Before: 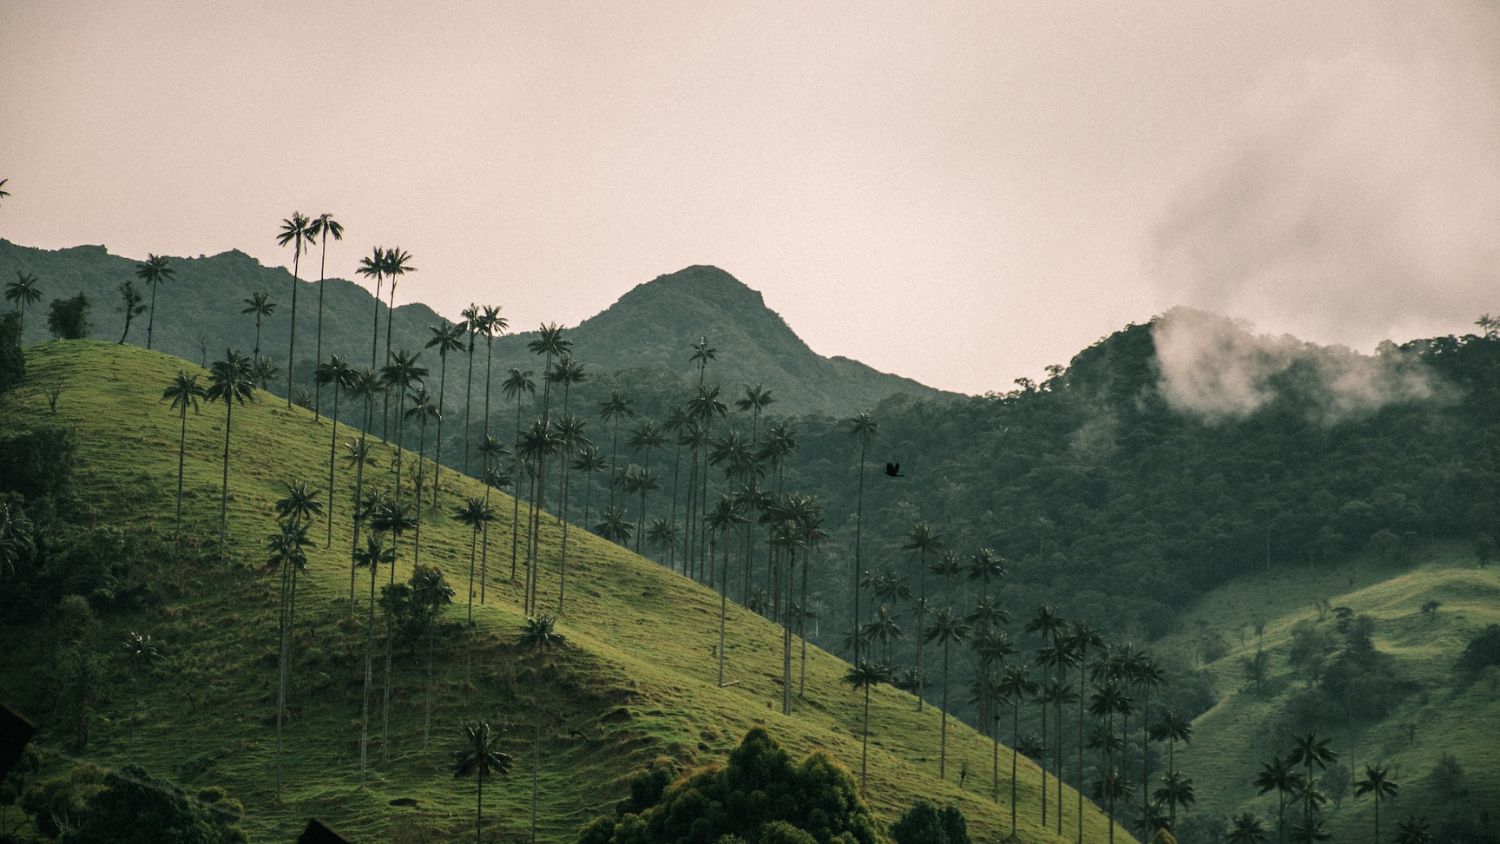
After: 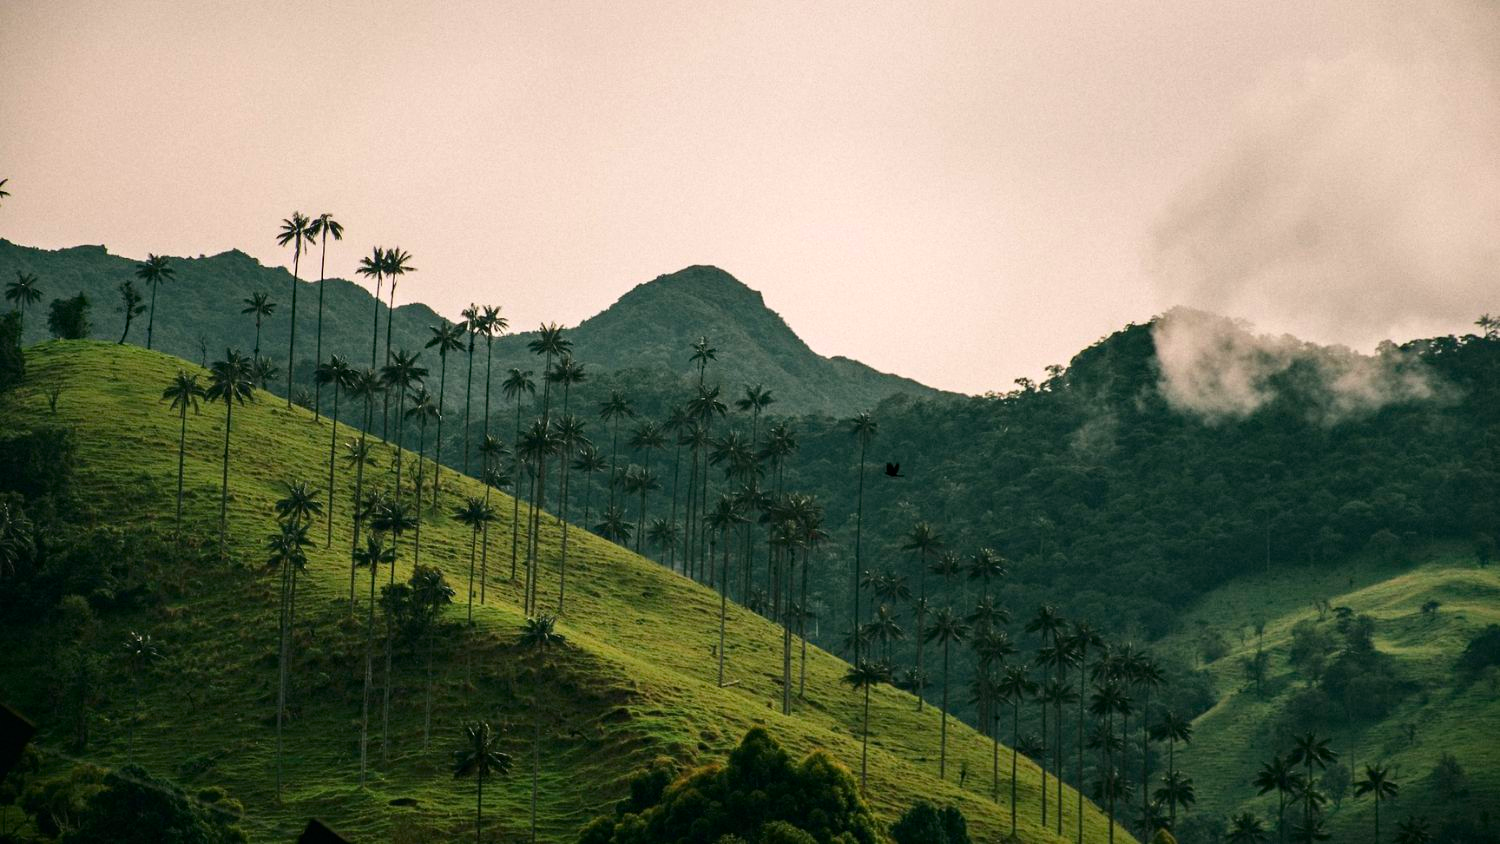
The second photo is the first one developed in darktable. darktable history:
contrast brightness saturation: contrast 0.16, saturation 0.32
haze removal: compatibility mode true, adaptive false
